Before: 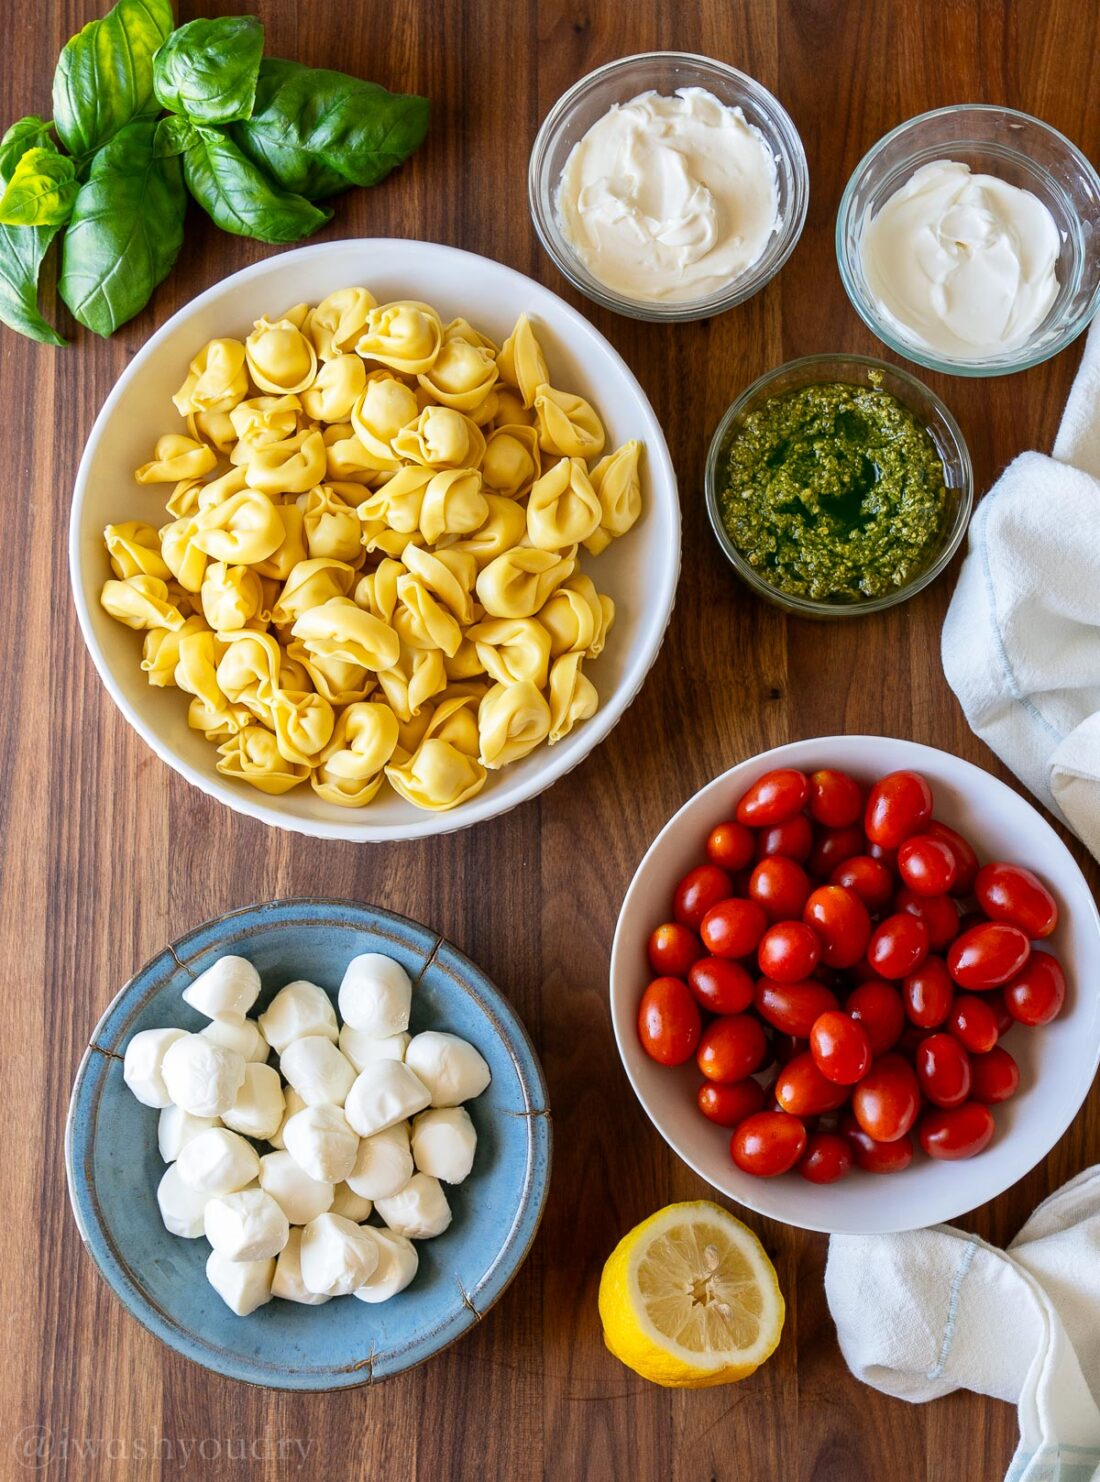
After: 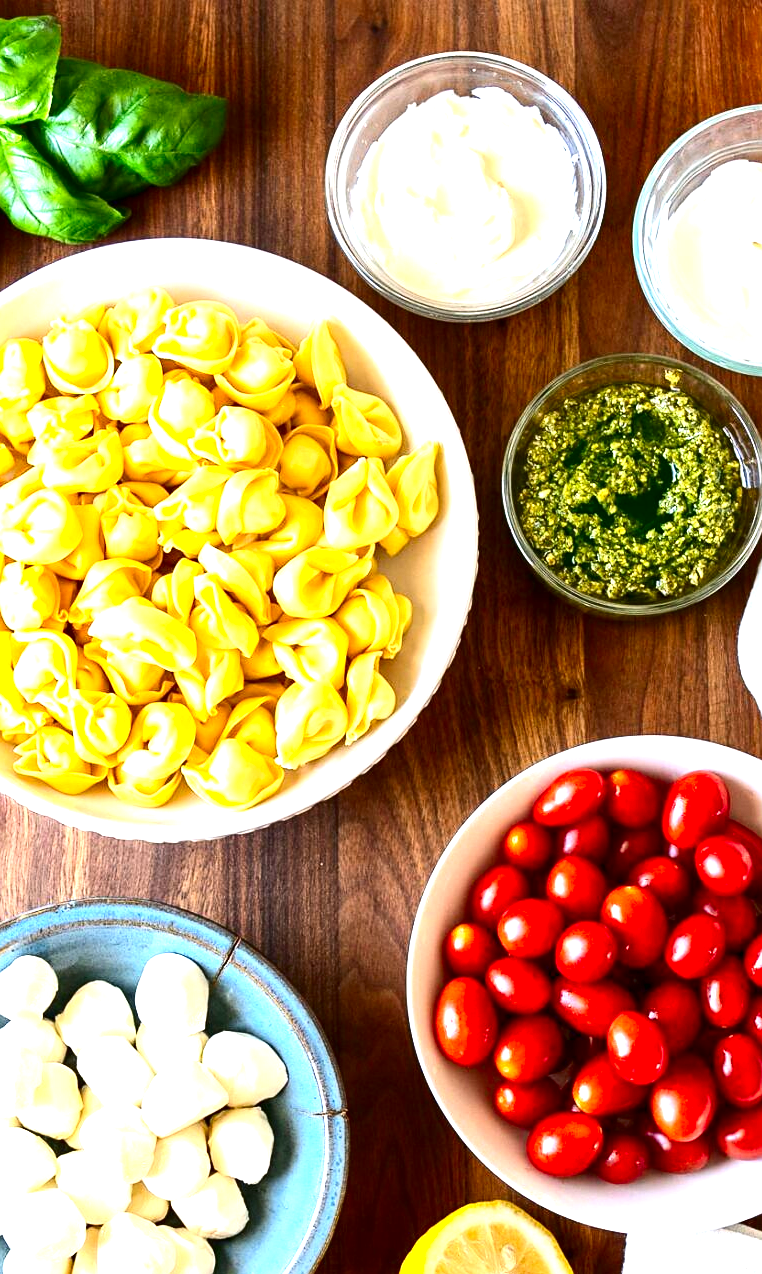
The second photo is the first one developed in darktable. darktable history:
crop: left 18.479%, right 12.2%, bottom 13.971%
contrast brightness saturation: contrast 0.2, brightness -0.11, saturation 0.1
tone equalizer: on, module defaults
exposure: black level correction 0, exposure 1.45 EV, compensate exposure bias true, compensate highlight preservation false
sharpen: amount 0.2
